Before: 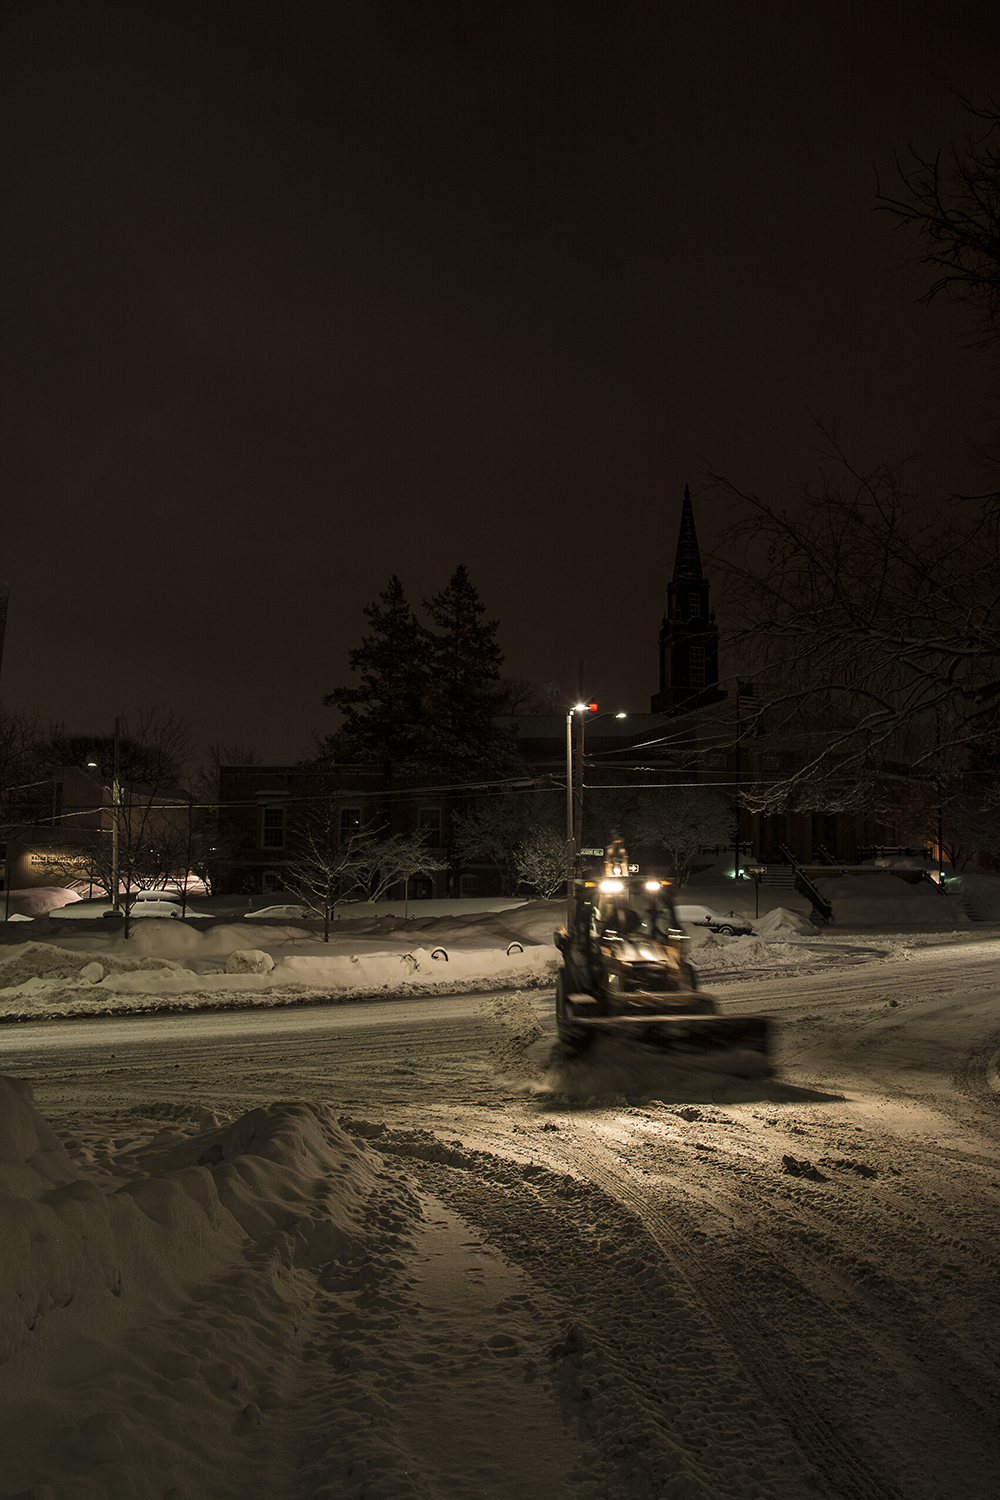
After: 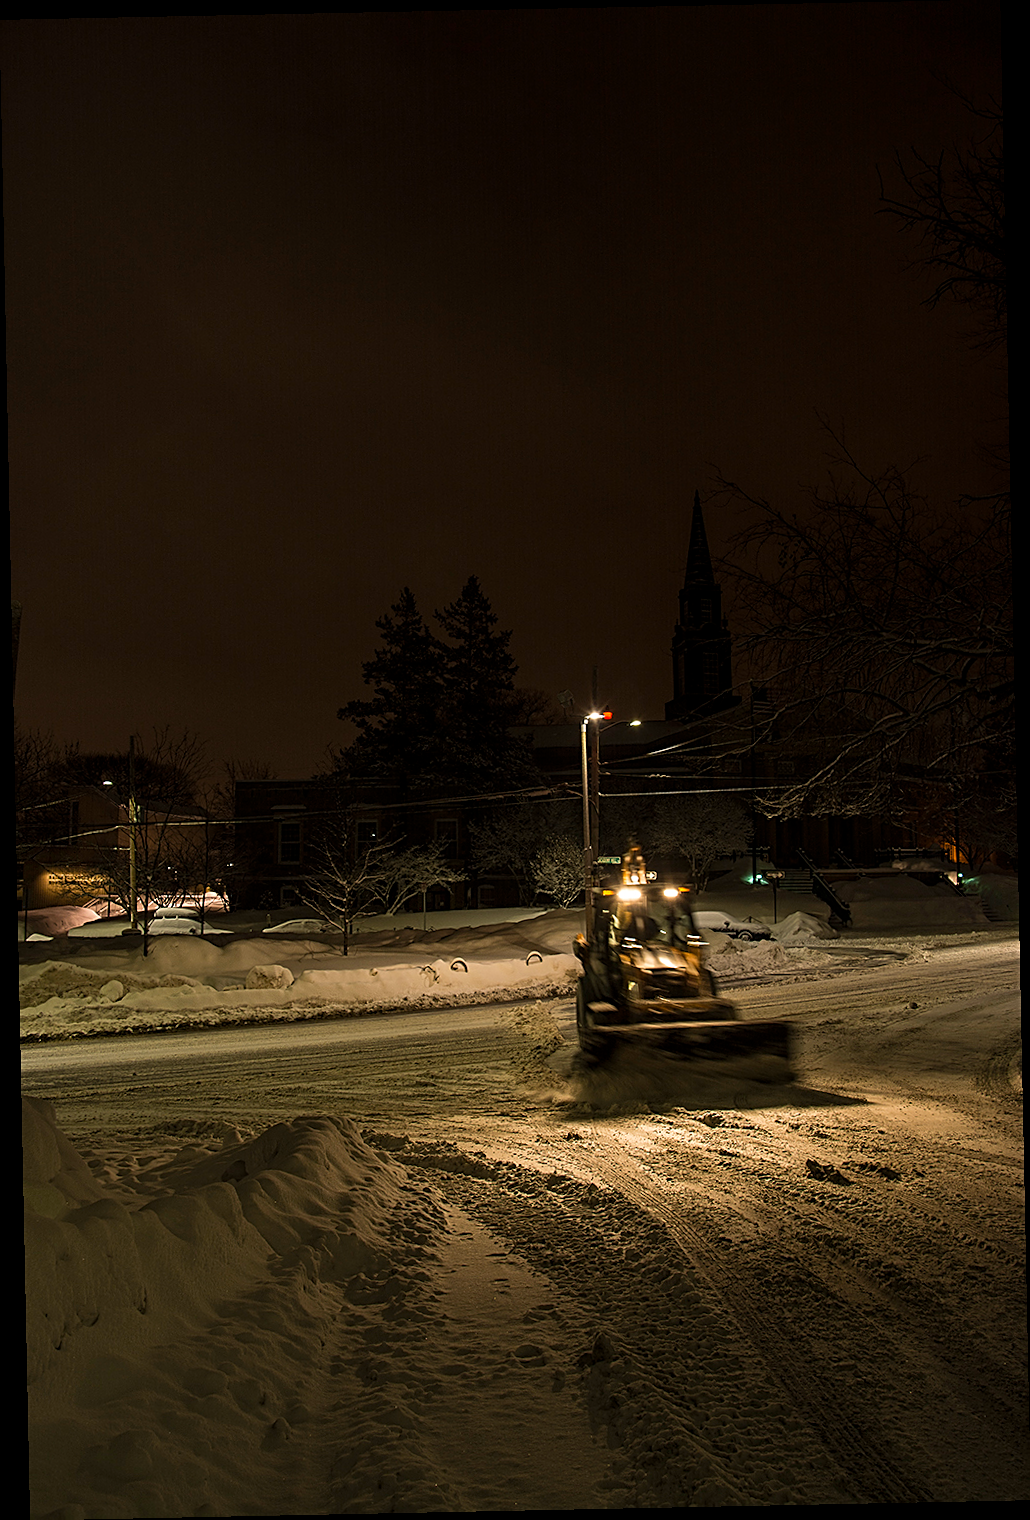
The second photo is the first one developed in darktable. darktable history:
rotate and perspective: rotation -1.17°, automatic cropping off
color balance rgb: perceptual saturation grading › global saturation 25%, global vibrance 20%
sharpen: radius 1.967
